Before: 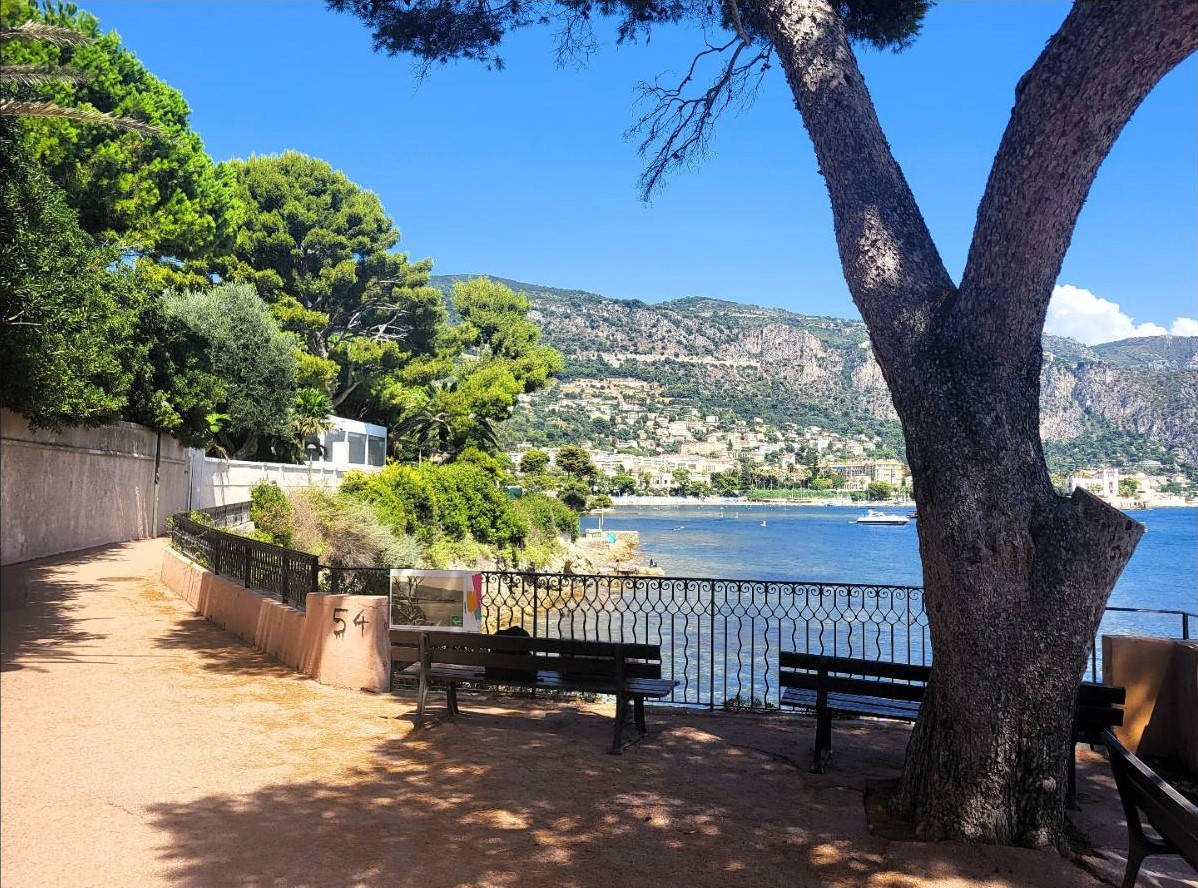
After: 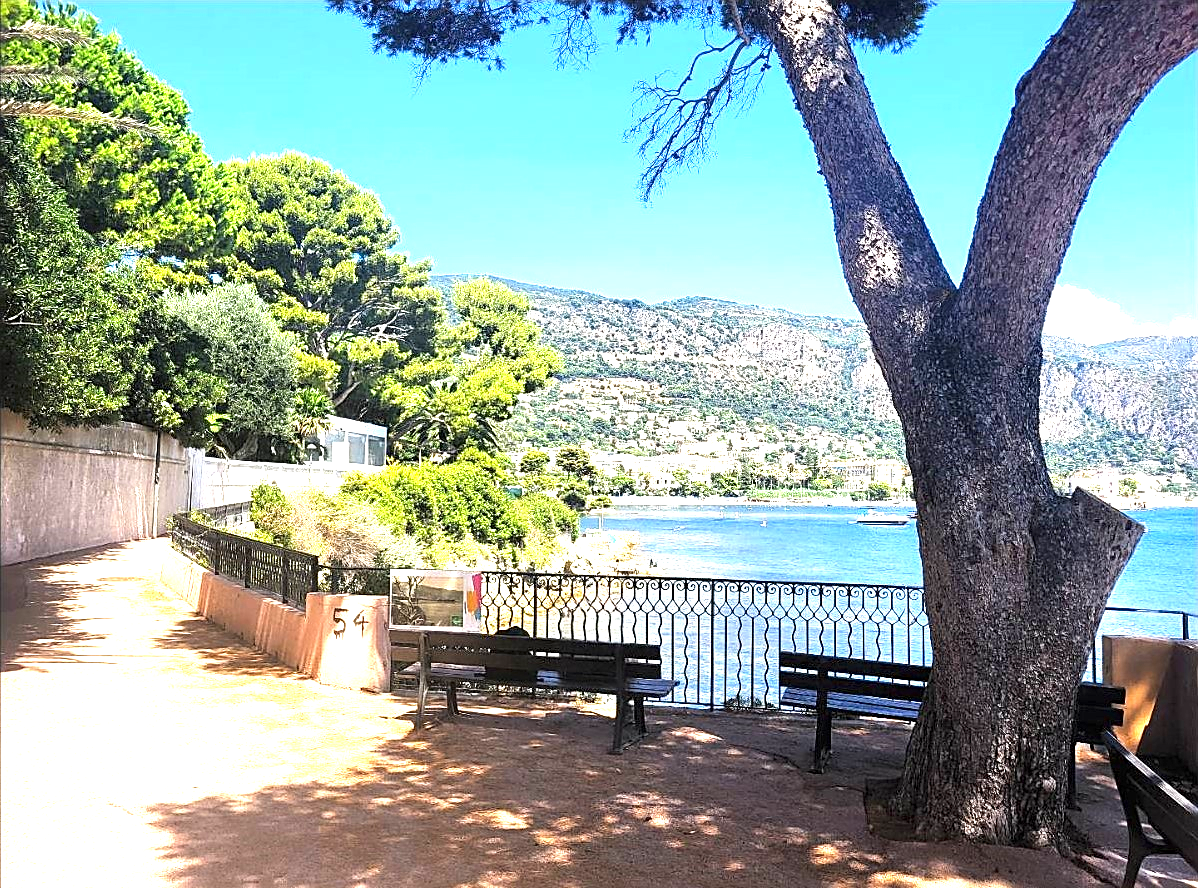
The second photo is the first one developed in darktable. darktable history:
sharpen: on, module defaults
exposure: black level correction 0, exposure 1.379 EV, compensate exposure bias true, compensate highlight preservation false
